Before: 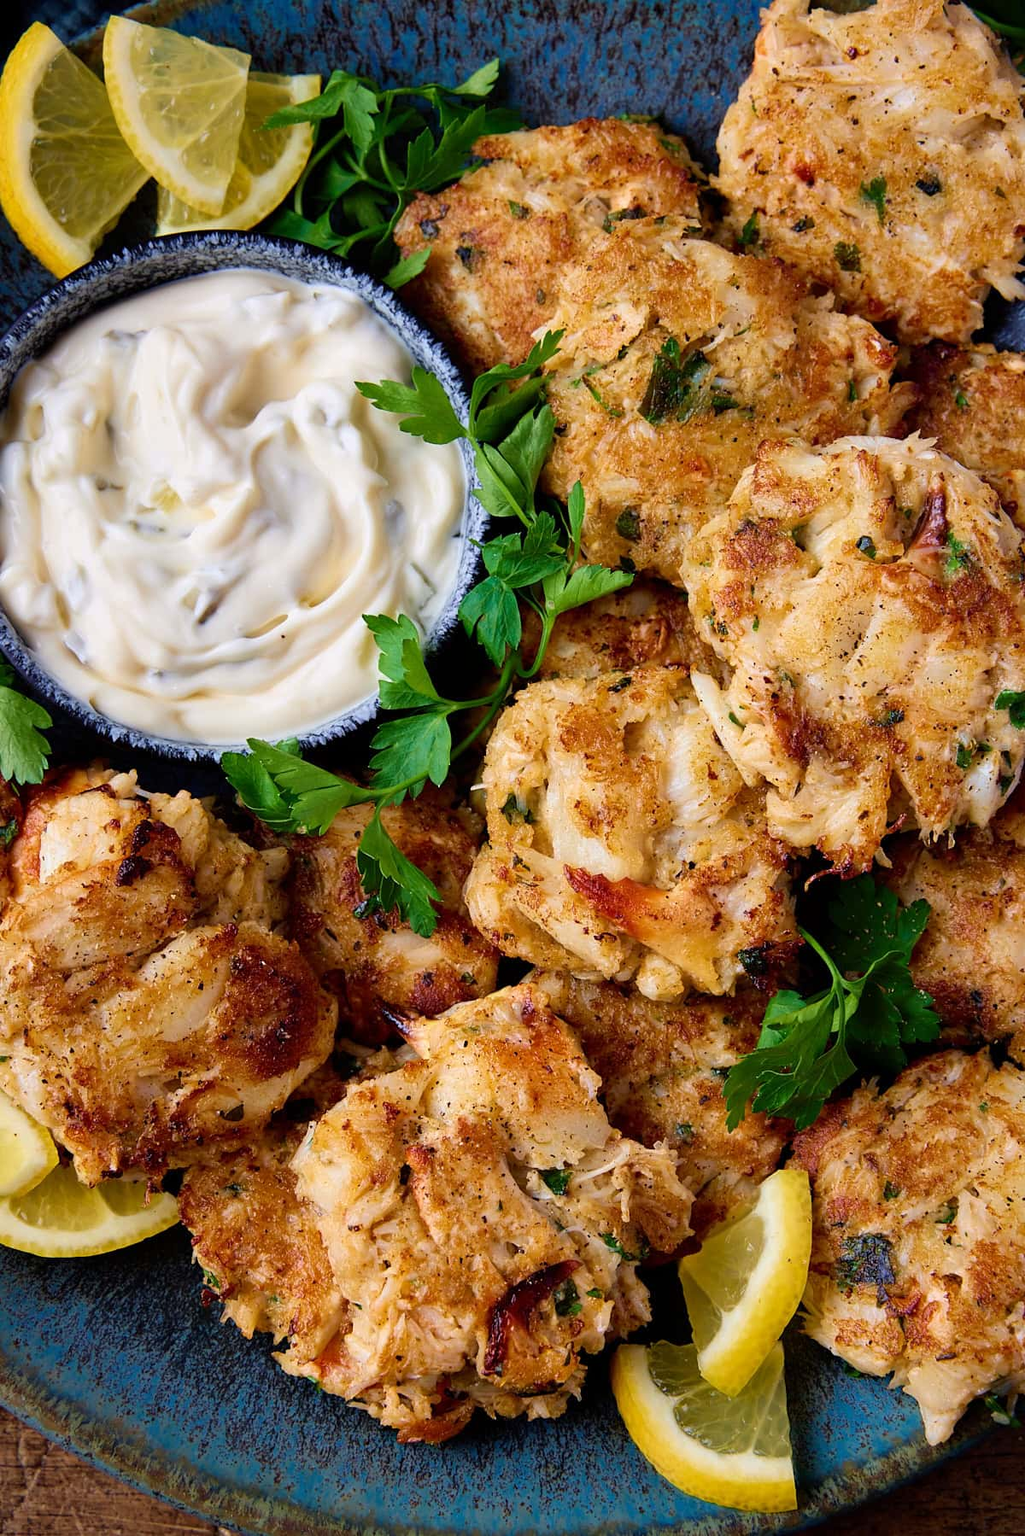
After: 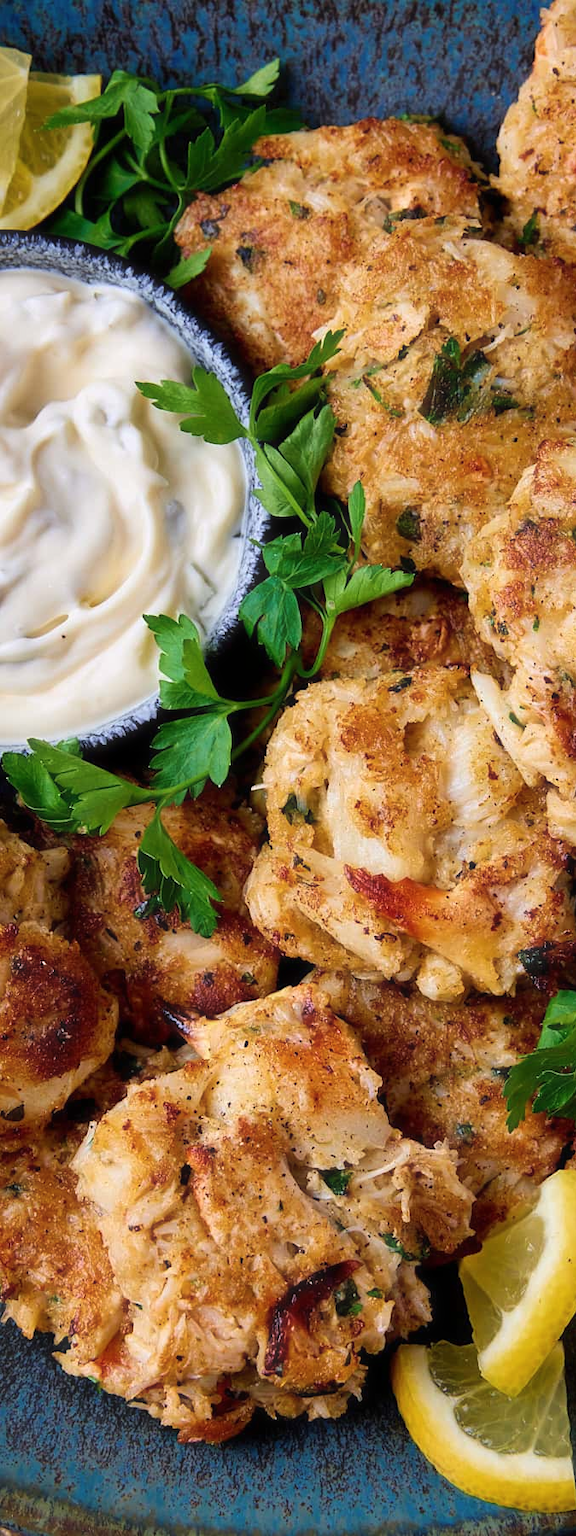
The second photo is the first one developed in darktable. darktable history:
haze removal: strength -0.1, adaptive false
crop: left 21.496%, right 22.254%
